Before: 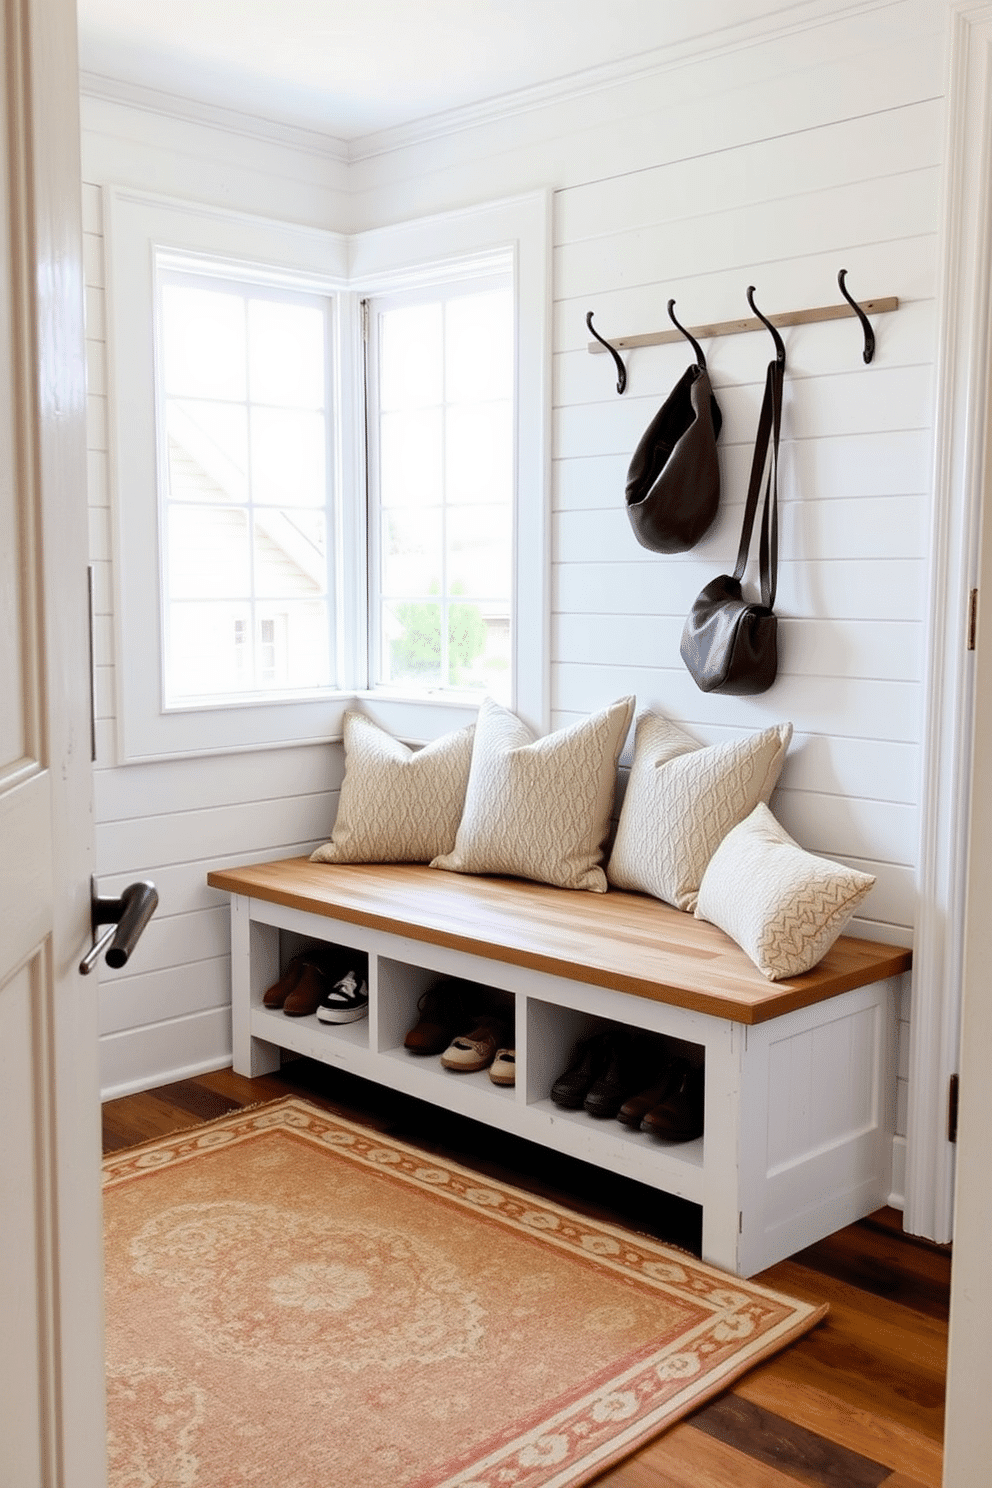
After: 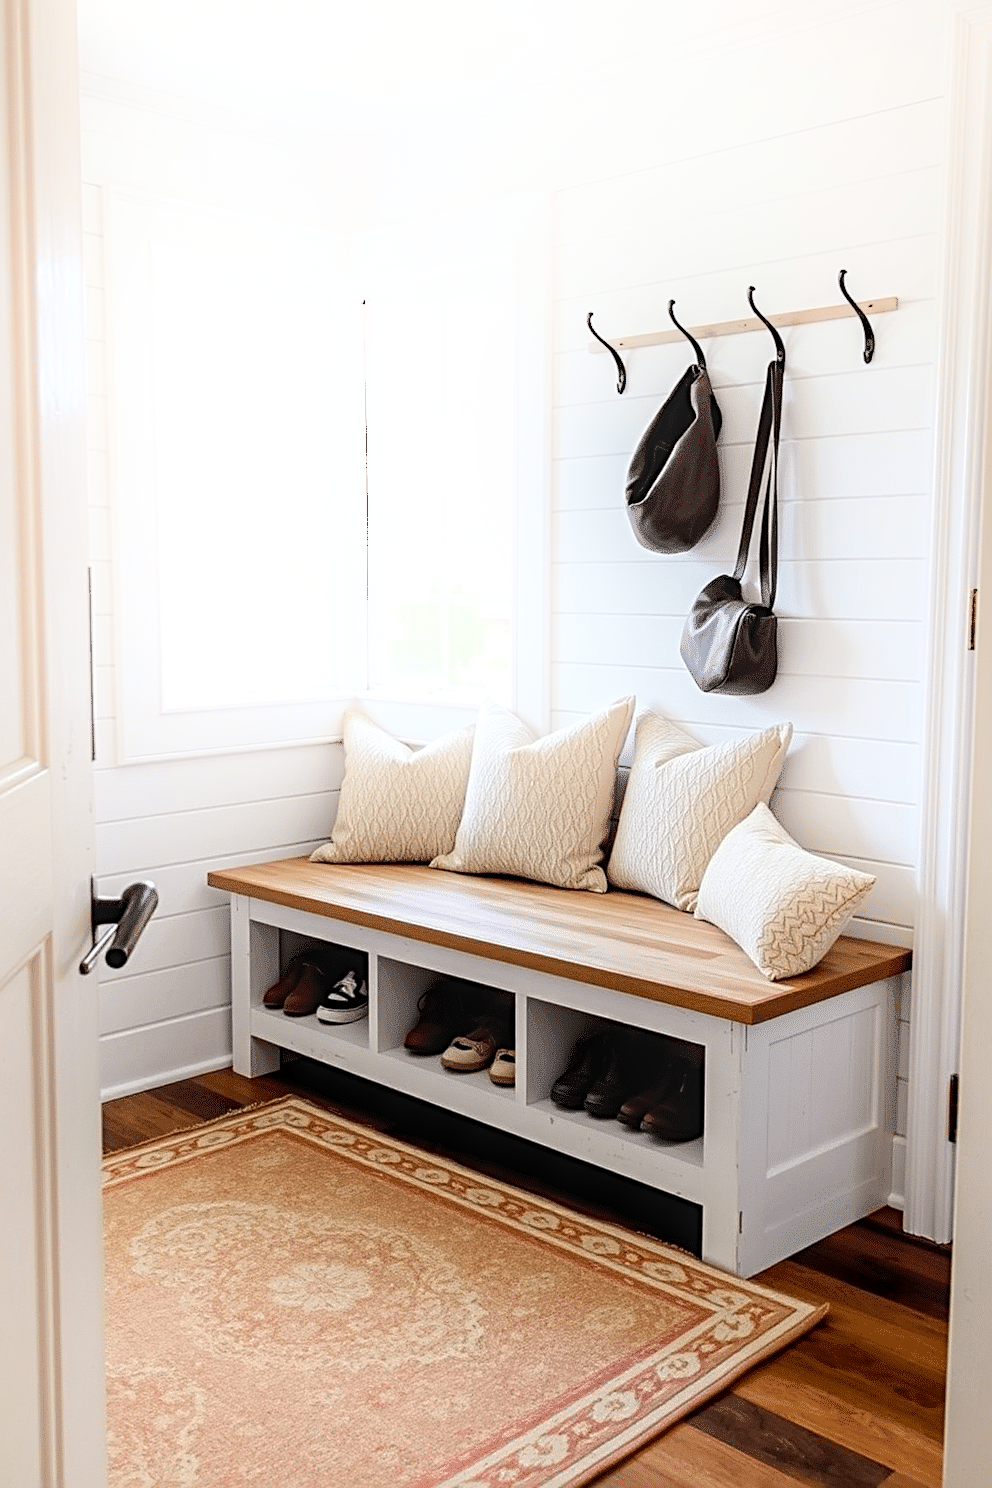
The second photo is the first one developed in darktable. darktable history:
shadows and highlights: shadows -54.82, highlights 86.42, highlights color adjustment 46.15%, soften with gaussian
sharpen: radius 3.095
local contrast: on, module defaults
